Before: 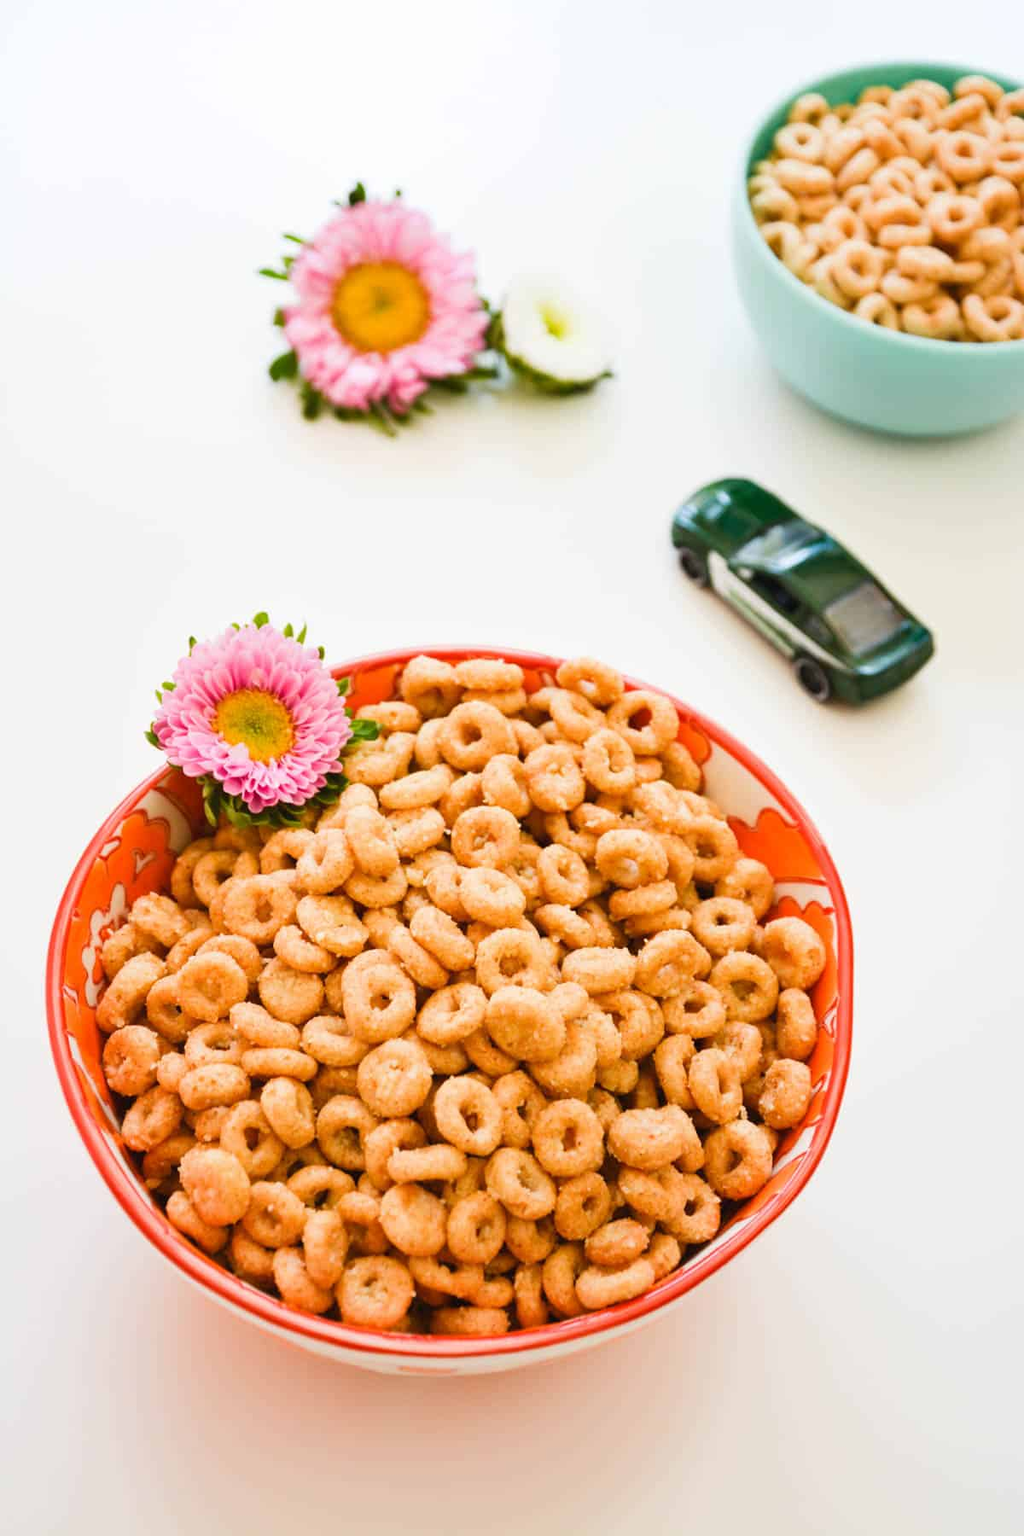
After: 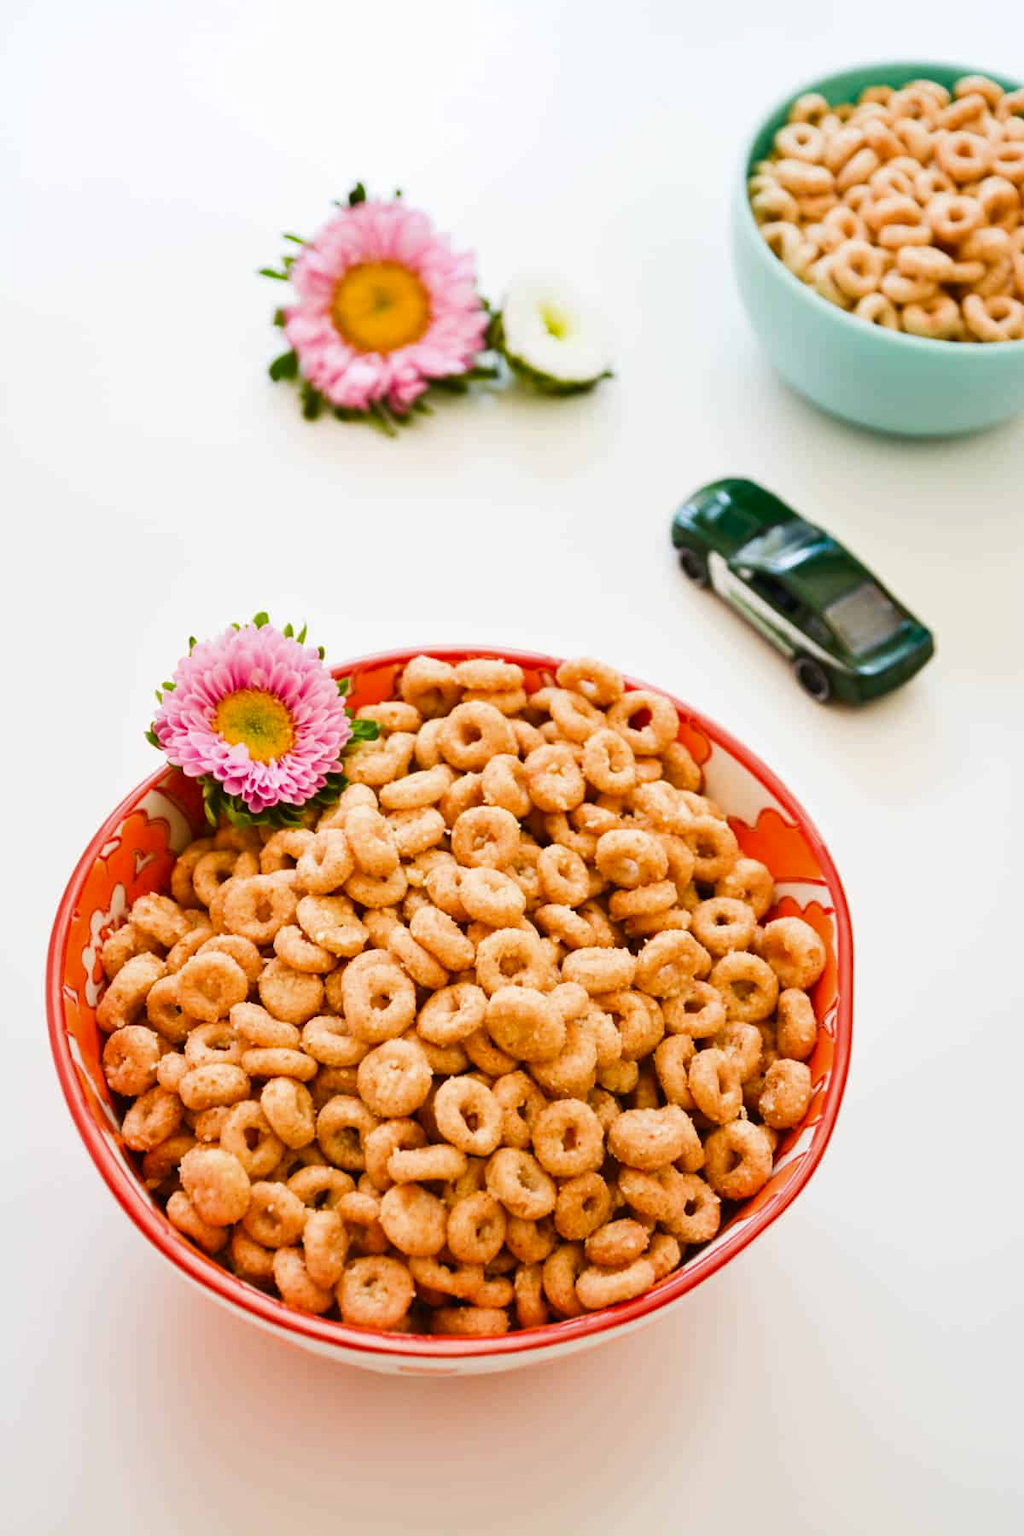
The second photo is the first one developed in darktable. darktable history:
contrast brightness saturation: brightness -0.093
tone equalizer: on, module defaults
